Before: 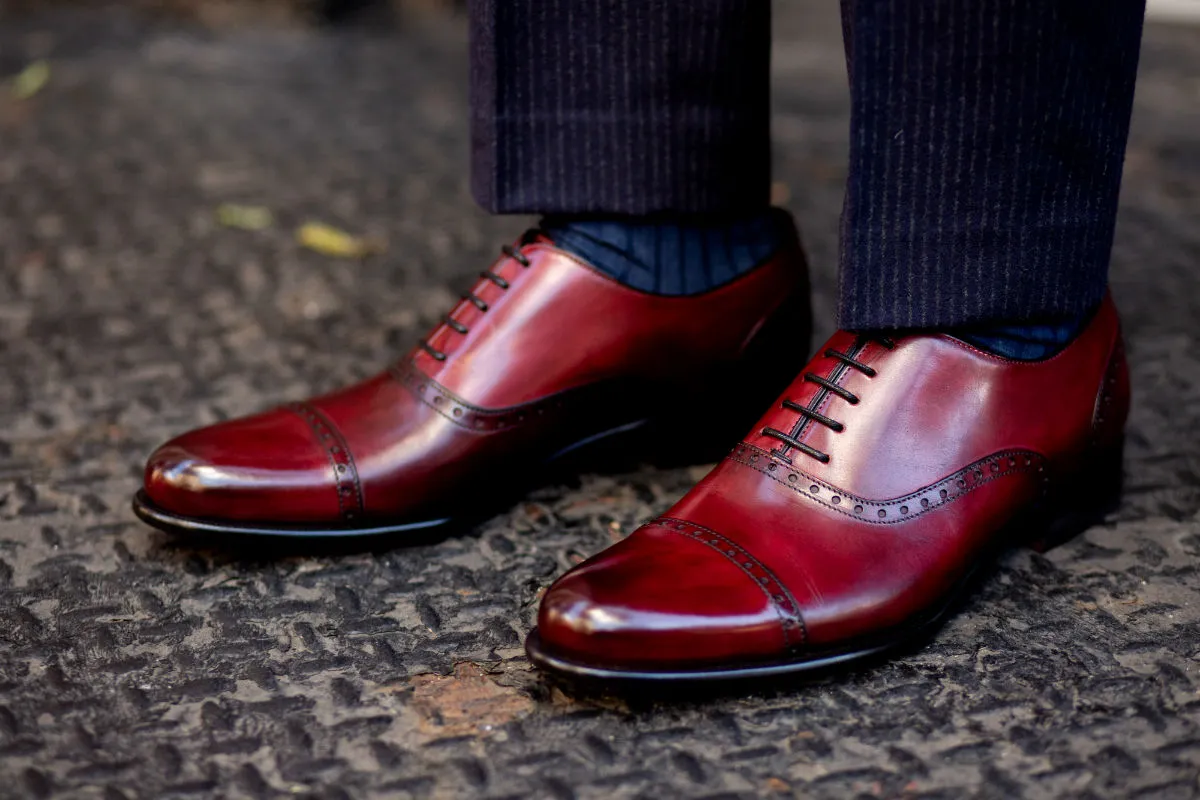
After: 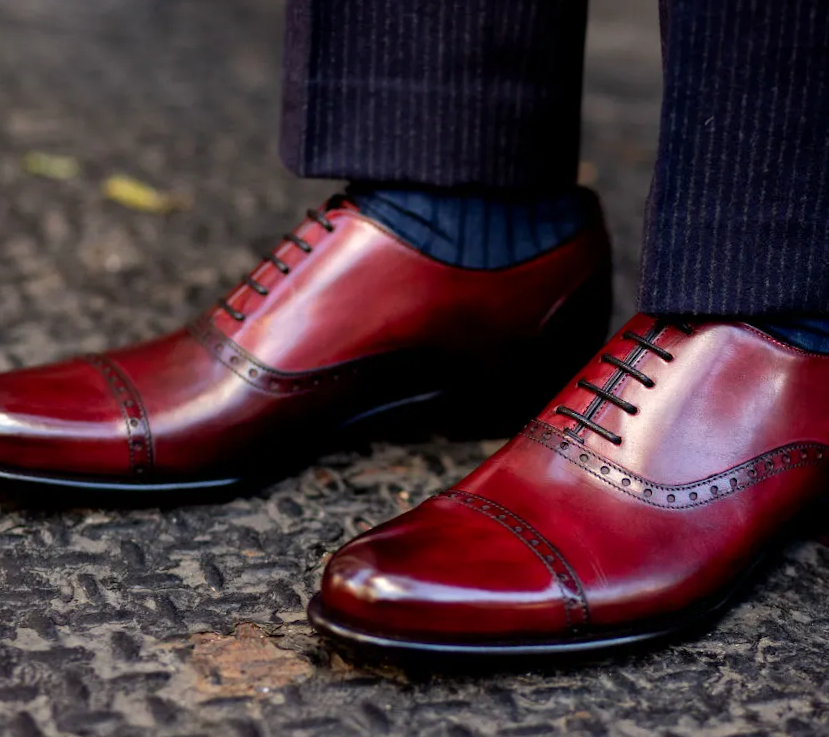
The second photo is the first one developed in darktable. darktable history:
levels: levels [0, 0.492, 0.984]
crop and rotate: angle -3.27°, left 14.277%, top 0.028%, right 10.766%, bottom 0.028%
